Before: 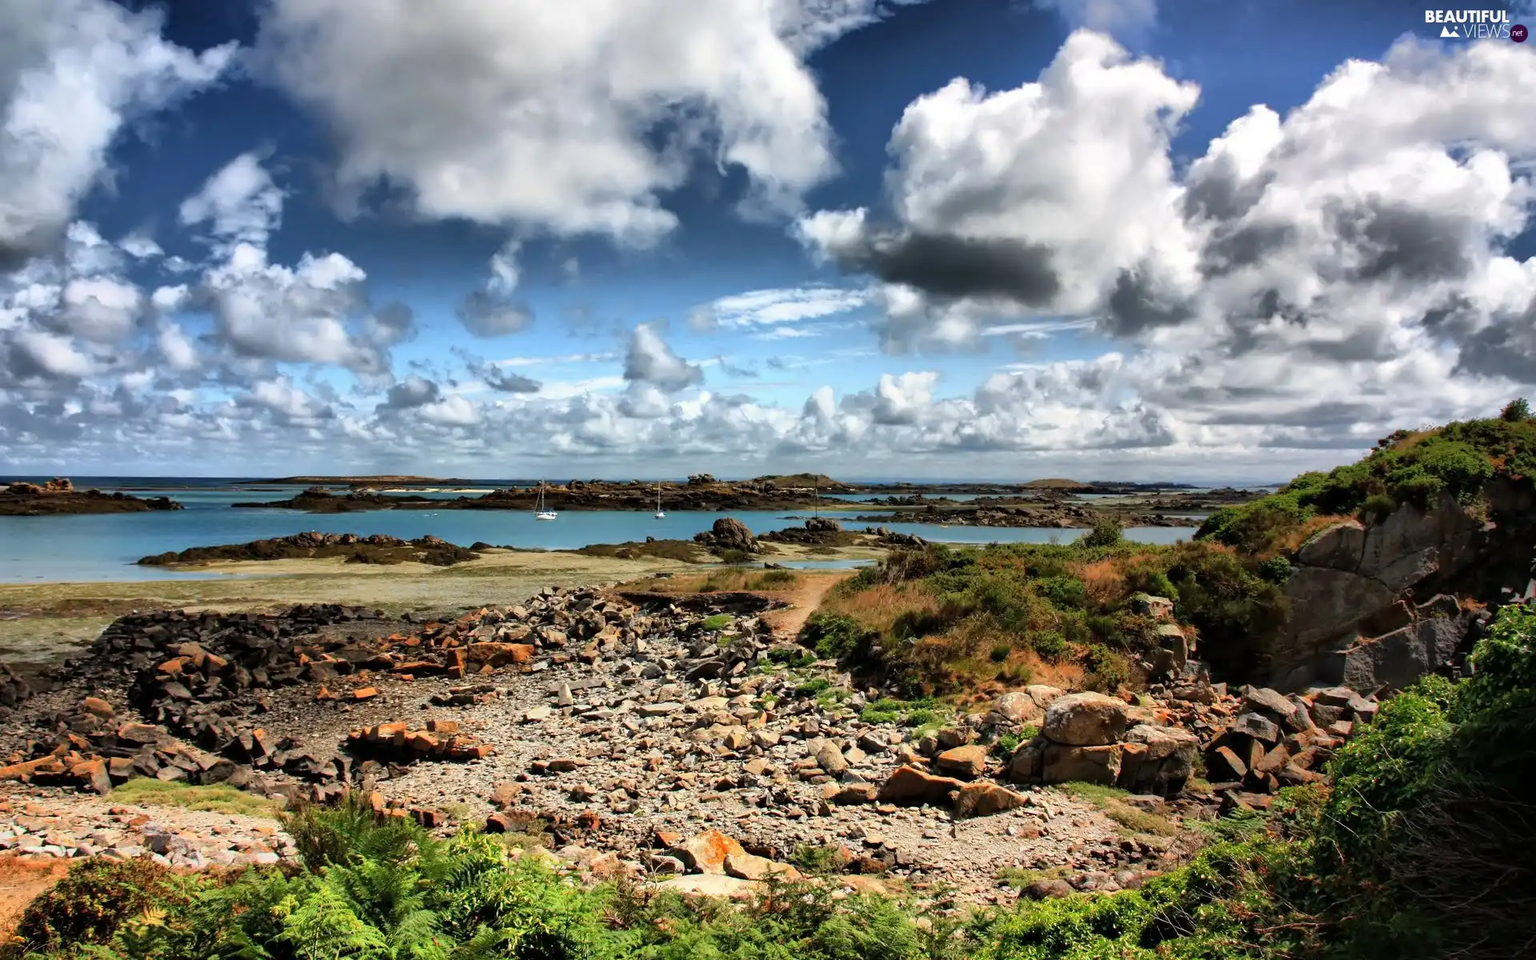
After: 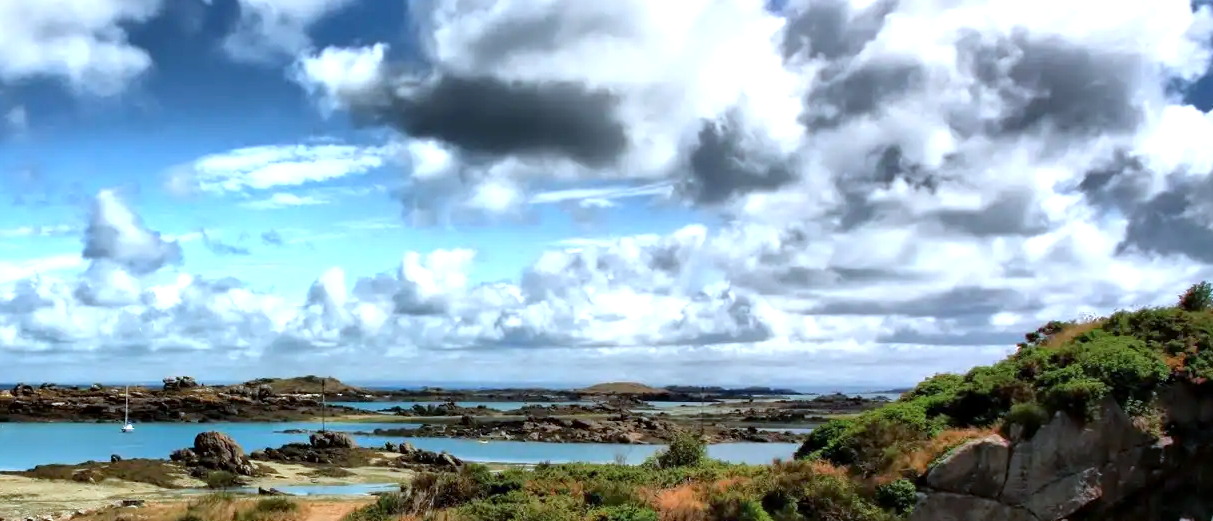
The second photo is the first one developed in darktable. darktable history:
crop: left 36.304%, top 18.04%, right 0.468%, bottom 38.5%
color calibration: illuminant custom, x 0.368, y 0.373, temperature 4334.67 K
exposure: black level correction 0.001, exposure 0.499 EV, compensate exposure bias true, compensate highlight preservation false
